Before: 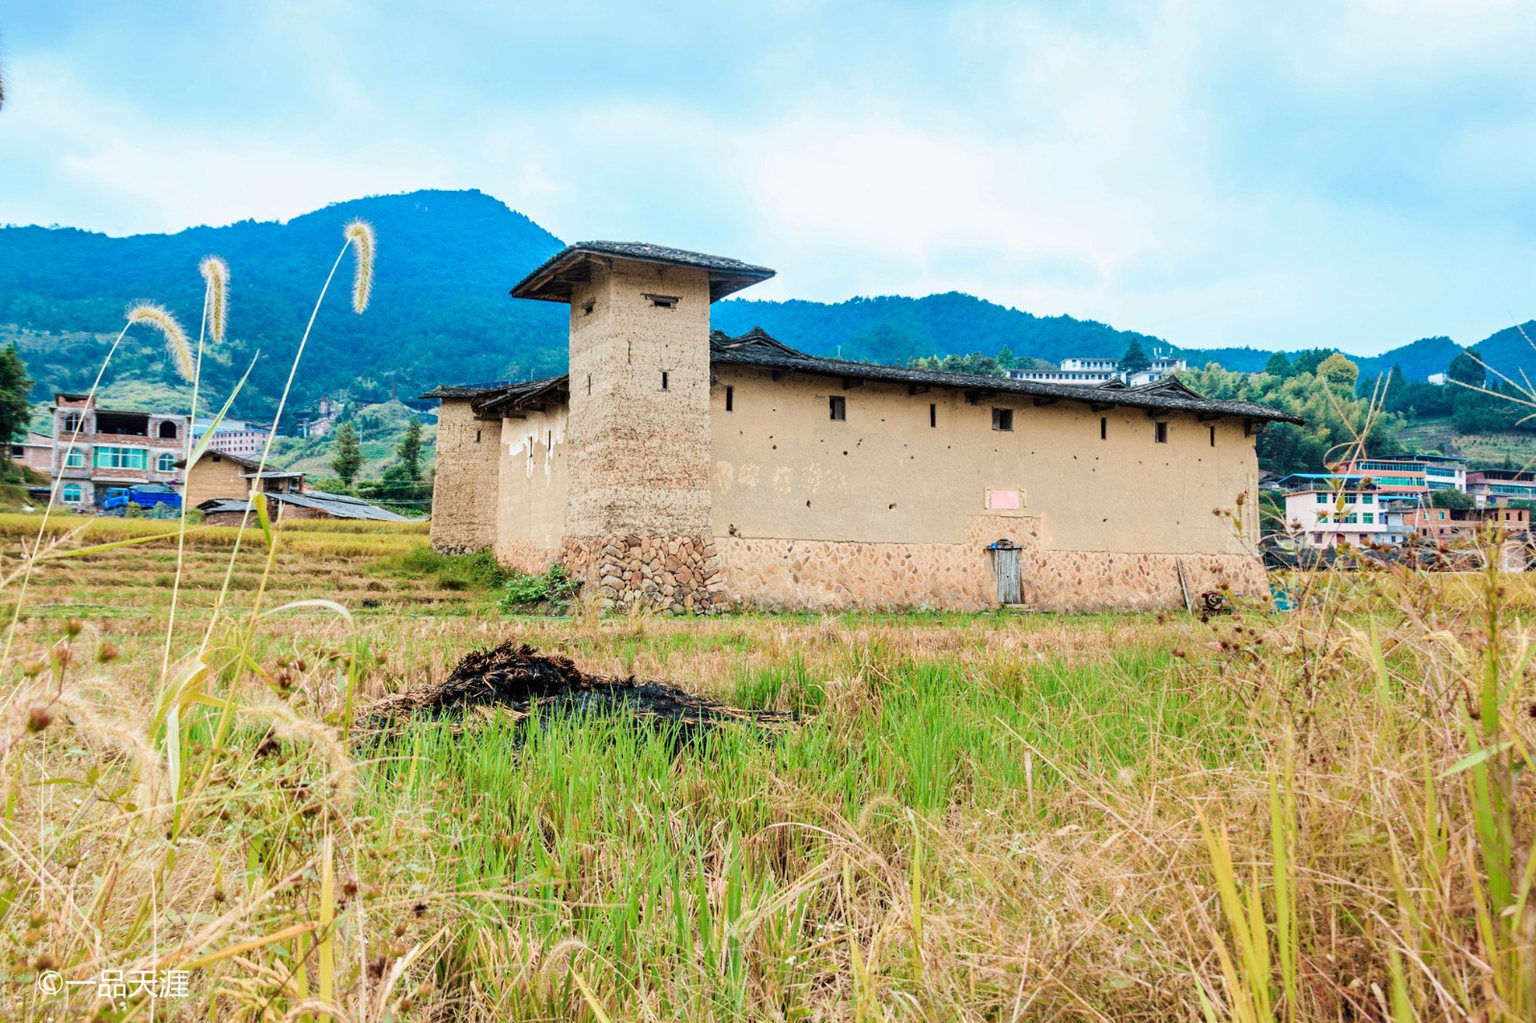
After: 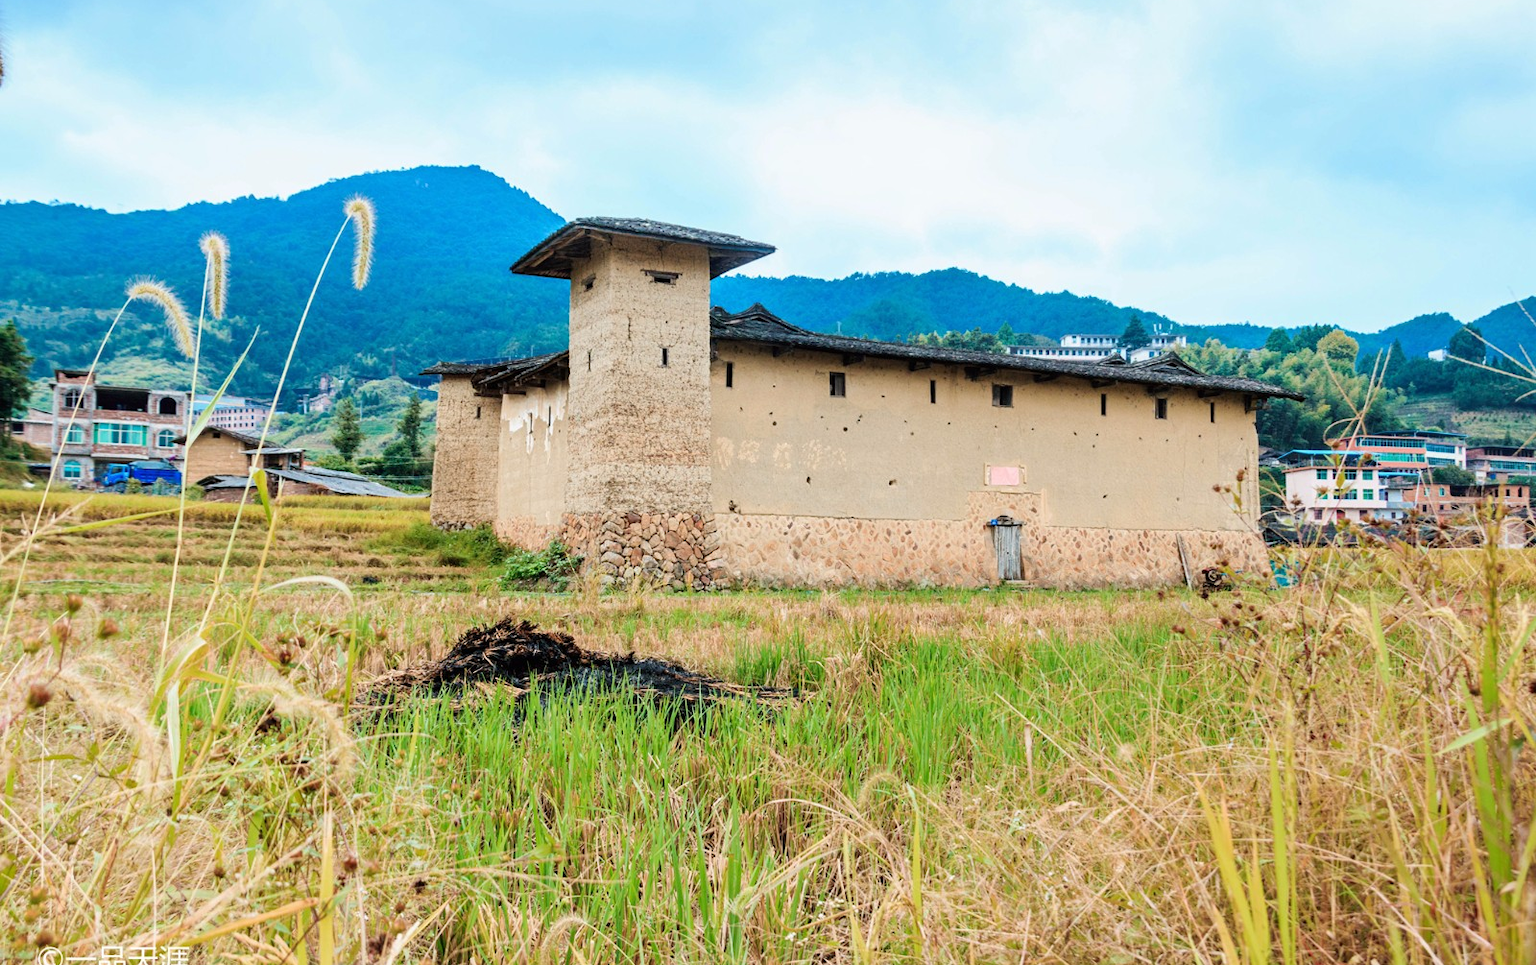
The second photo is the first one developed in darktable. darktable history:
crop and rotate: top 2.464%, bottom 3.112%
